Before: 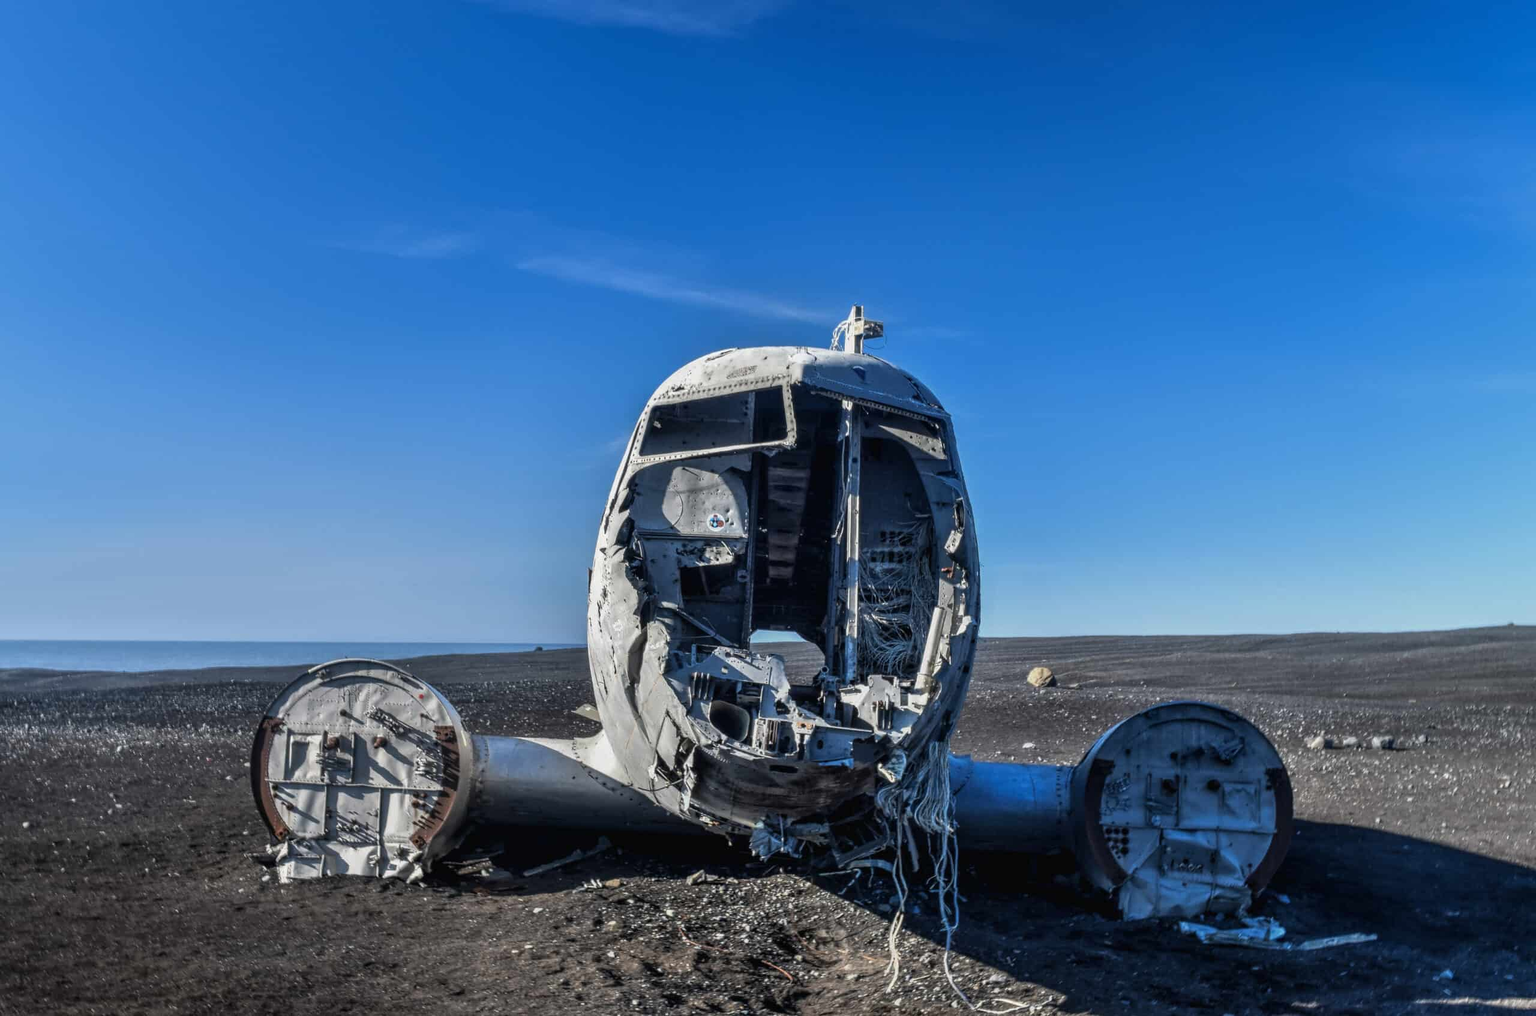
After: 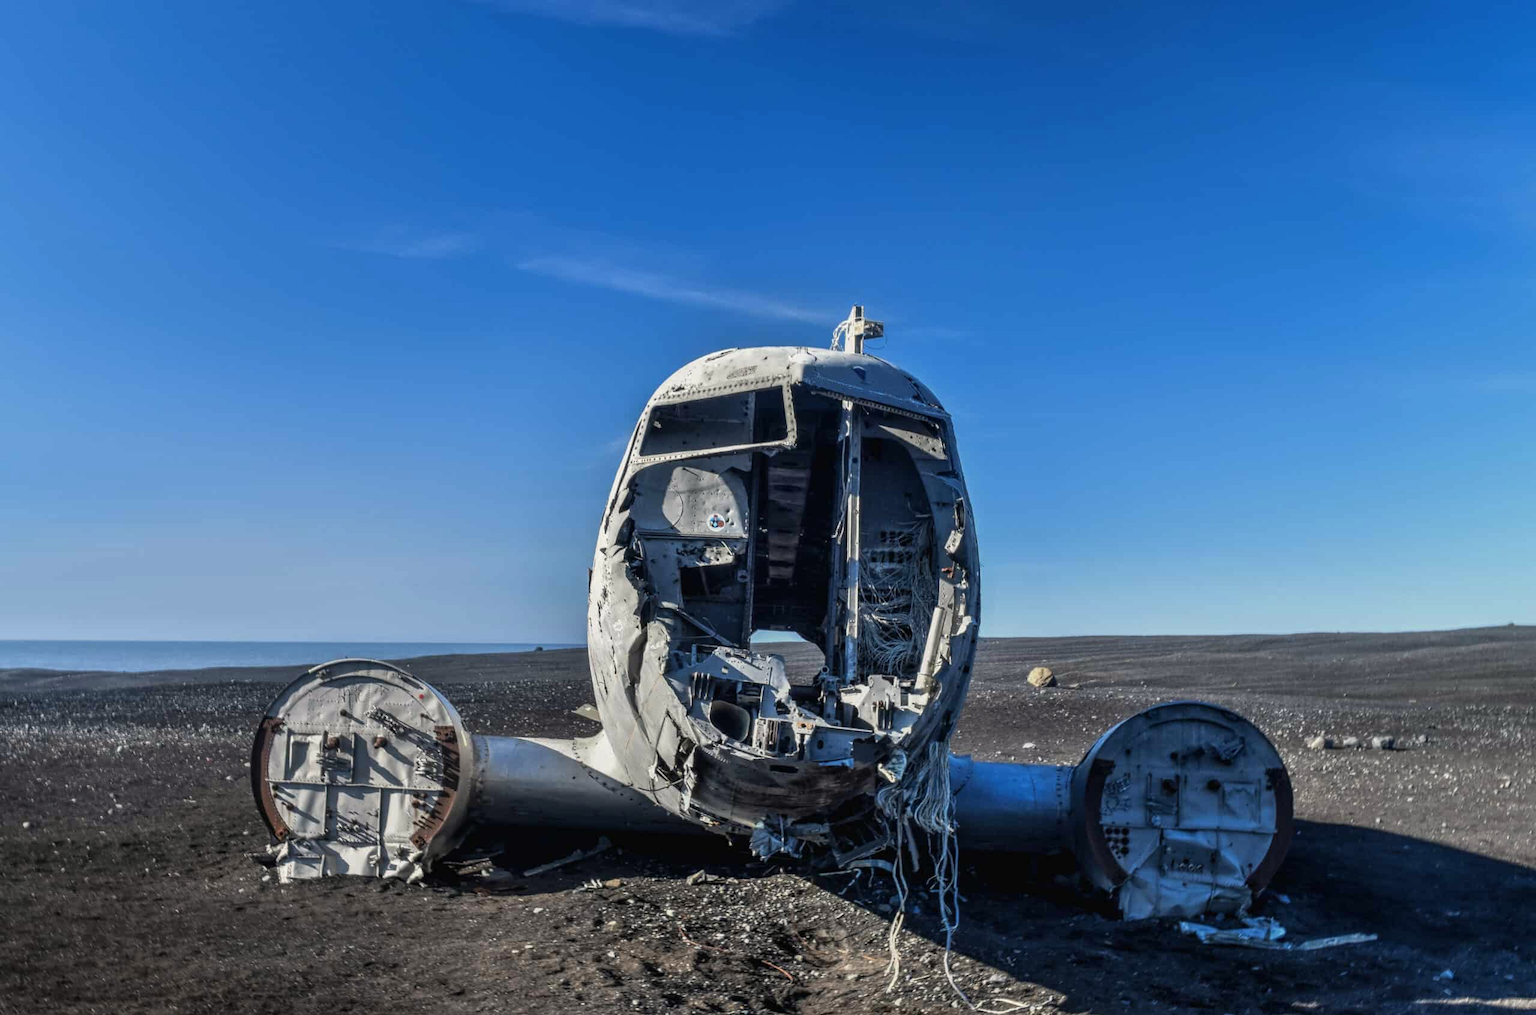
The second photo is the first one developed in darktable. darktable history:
color correction: highlights b* 3.04
